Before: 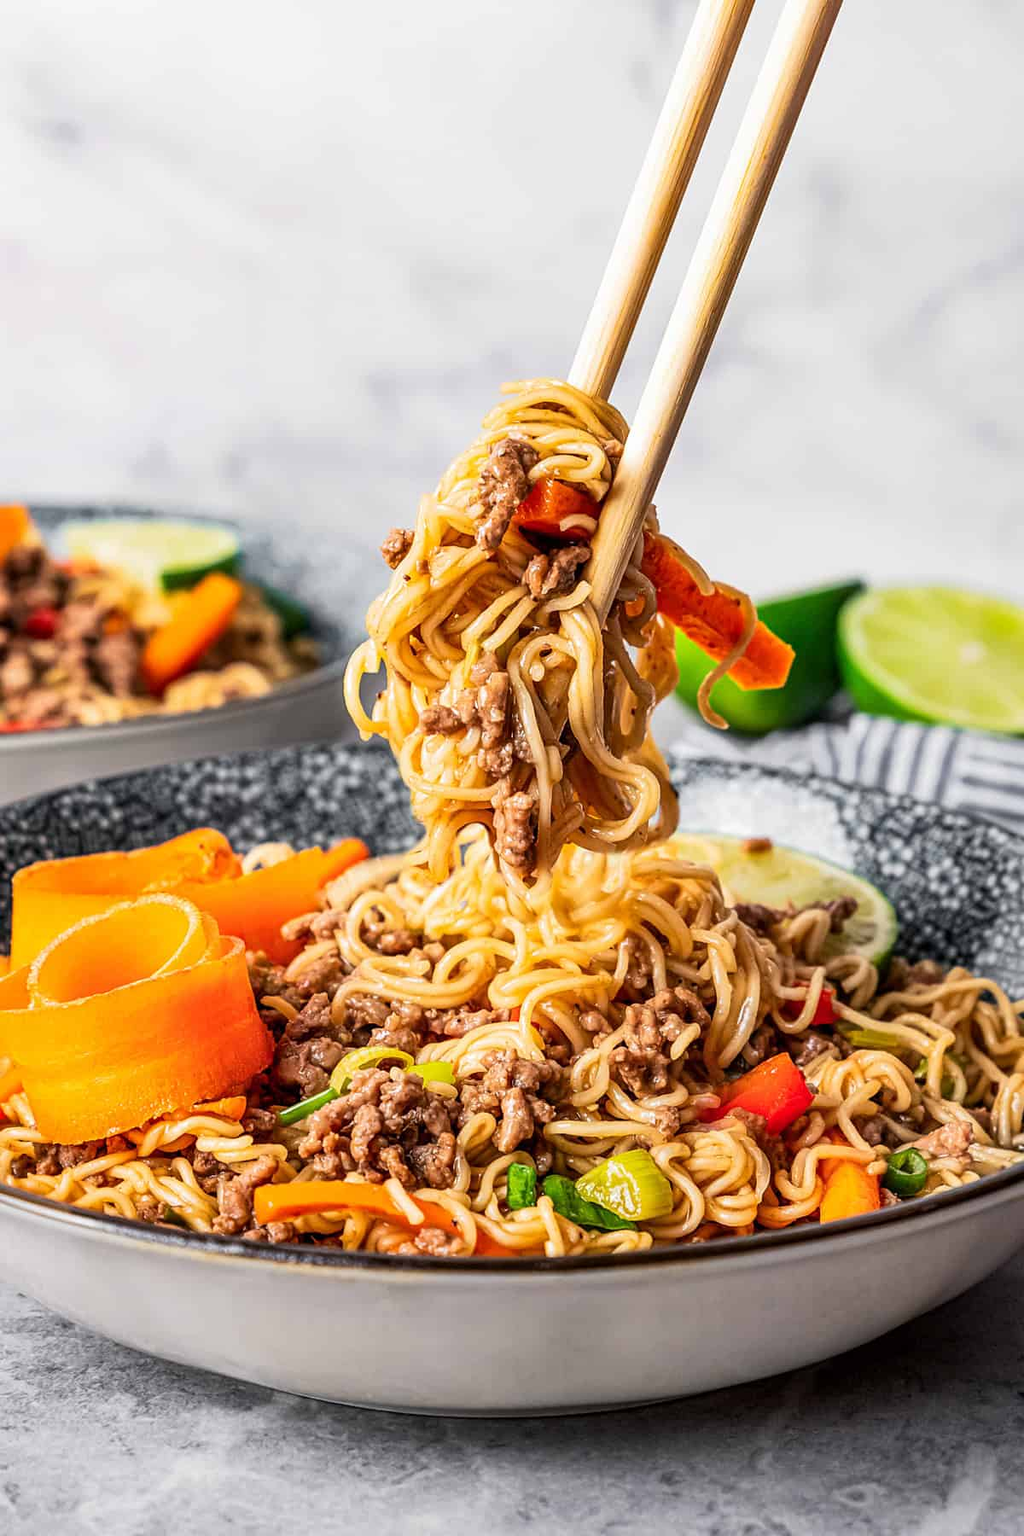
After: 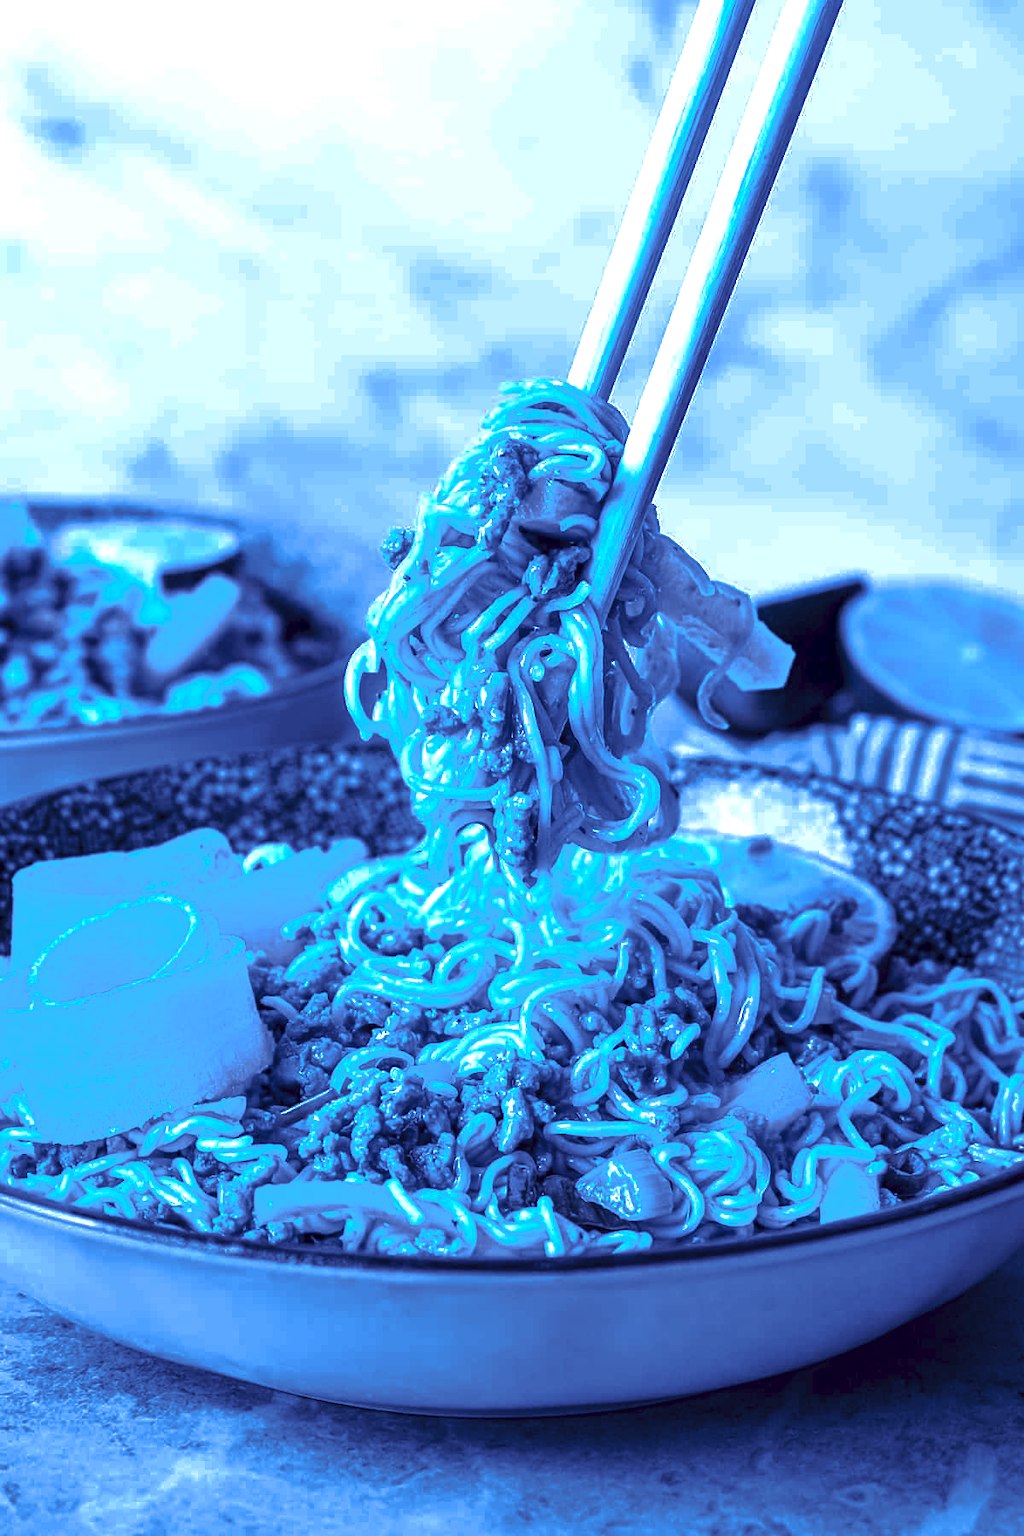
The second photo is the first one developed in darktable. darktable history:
tone curve: curves: ch0 [(0, 0) (0.003, 0.029) (0.011, 0.034) (0.025, 0.044) (0.044, 0.057) (0.069, 0.07) (0.1, 0.084) (0.136, 0.104) (0.177, 0.127) (0.224, 0.156) (0.277, 0.192) (0.335, 0.236) (0.399, 0.284) (0.468, 0.339) (0.543, 0.393) (0.623, 0.454) (0.709, 0.541) (0.801, 0.65) (0.898, 0.766) (1, 1)], preserve colors none
color look up table: target L [90.97, 41.11, 75.78, 58.55, 51.11, 15.01, 69.8, 31.26, 39.43, 8.031, 55.44, 46.77, 36.58, 2.794, 111.11, 92.82, 83.87, 92.3, 78.2, 84.75, 81.62, 69.69, 51.77, 66.27, 62.43, 36.05, 30.85, 10.33, 88.32, 76.71, 91.64, 55.5, 74.21, 88.61, 44.3, 56.41, 46.87, 54.5, 37.71, 57.42, 8.011, 39.17, 35.34, 4.129, 3.173, 74.61, 42.77, 32.02, 1.462], target a [-14.73, 15.83, -1.539, 10.29, 13.33, 15.76, 3.383, 16.67, 16.4, 17.32, 11.45, 14.82, 17.3, 7.975, 0.001, -16.19, -5.185, -16.11, -2.937, -5.835, -4.184, 2.902, 13.57, 5.759, 7.695, 17.12, 17.2, 16.78, -11.36, -2.256, -15.51, 11.69, 0.222, -12.02, 15.32, 9.76, 15.15, 11.41, 16.48, 11.94, 17.23, 15.76, 17.88, 11.02, 7.346, -0.812, 15.7, 18.35, 4.845], target b [-26.01, -55.17, -36.85, -44.54, -50.52, -43.41, -40.46, -56.03, -56.63, -41.28, -47.33, -53.09, -56.63, -32.03, -0.007, -24.03, -32.45, -24.4, -35.49, -32.37, -35.04, -40.64, -50.71, -41.9, -42.49, -56.53, -56.03, -42.34, -28.88, -36.64, -25.43, -47.57, -38.66, -28.44, -54.08, -46.47, -52.92, -48.25, -56.44, -46.42, -40.59, -55.71, -56.67, -36.77, -32.7, -36.9, -54.57, -57.45, -26.93], num patches 49
